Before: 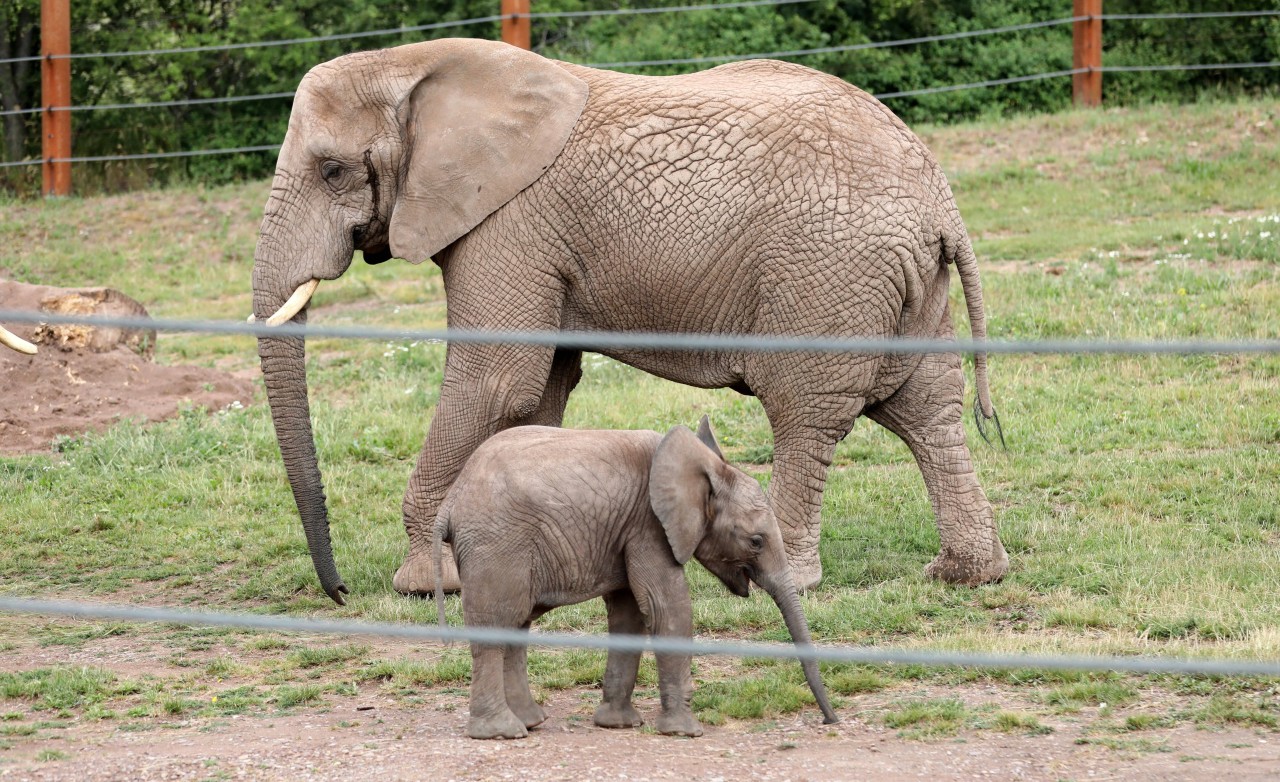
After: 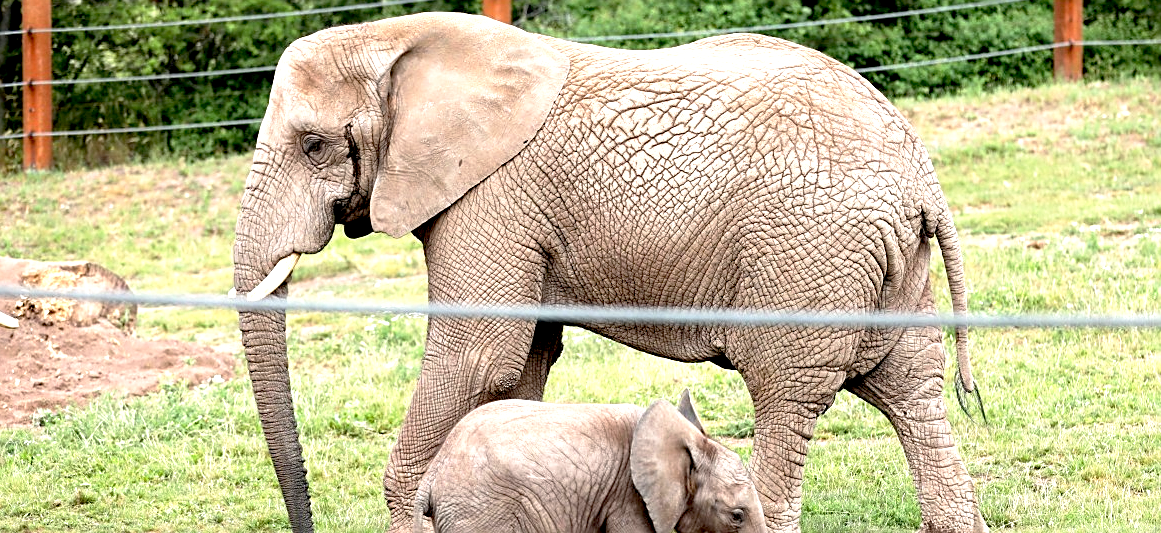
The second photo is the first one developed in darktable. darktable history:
shadows and highlights: shadows 13.81, white point adjustment 1.25, highlights -0.393, highlights color adjustment 42.27%, soften with gaussian
exposure: black level correction 0, exposure 0.698 EV, compensate exposure bias true, compensate highlight preservation false
crop: left 1.549%, top 3.379%, right 7.701%, bottom 28.407%
base curve: curves: ch0 [(0.017, 0) (0.425, 0.441) (0.844, 0.933) (1, 1)], preserve colors none
sharpen: on, module defaults
tone equalizer: -8 EV 0.091 EV
